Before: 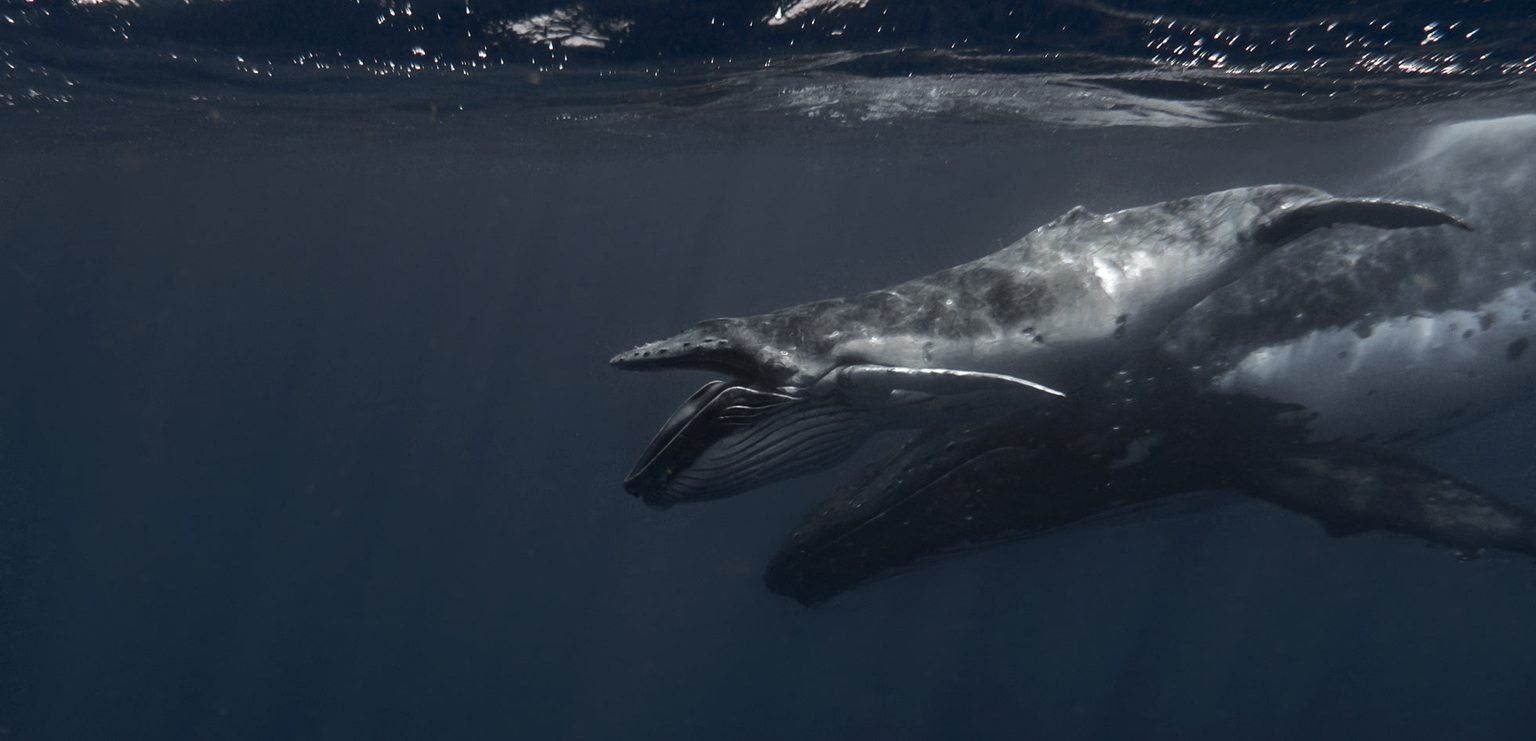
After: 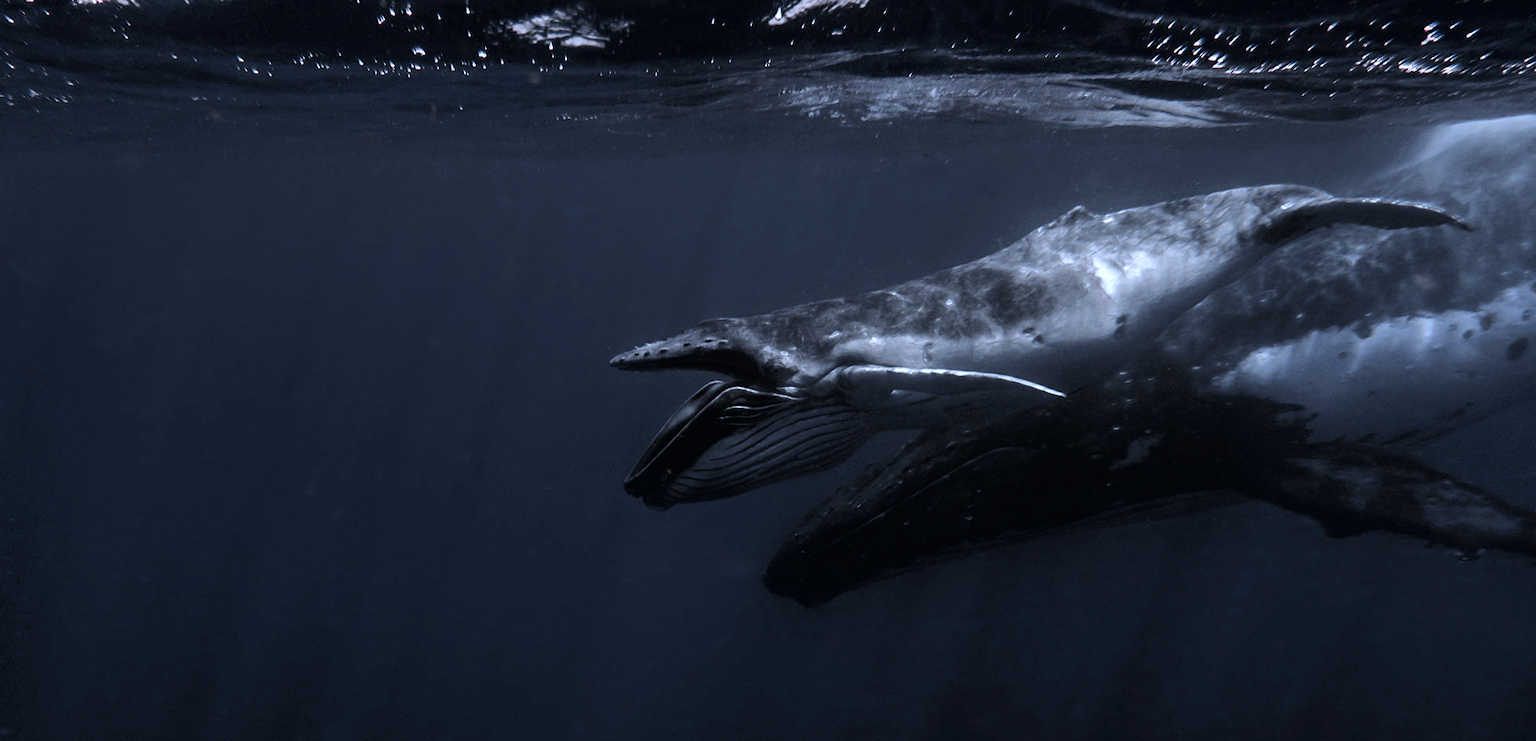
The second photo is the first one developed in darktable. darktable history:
white balance: red 1.004, blue 1.096
tone curve: curves: ch0 [(0, 0) (0.118, 0.034) (0.182, 0.124) (0.265, 0.214) (0.504, 0.508) (0.783, 0.825) (1, 1)], color space Lab, linked channels, preserve colors none
color calibration: illuminant custom, x 0.368, y 0.373, temperature 4330.32 K
